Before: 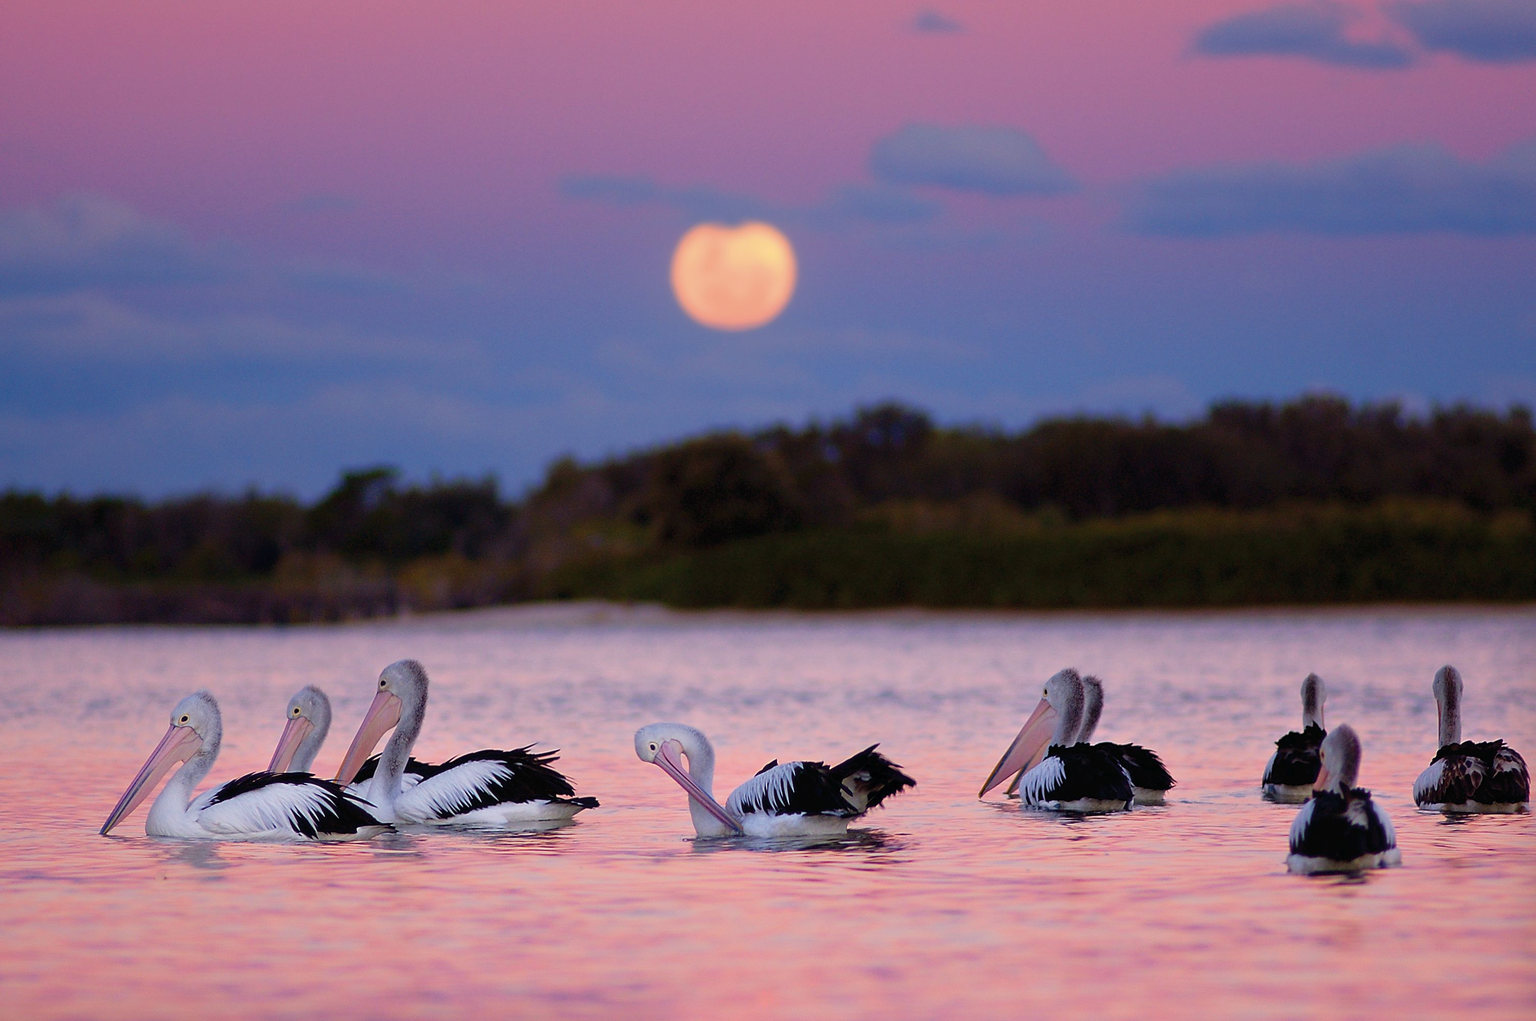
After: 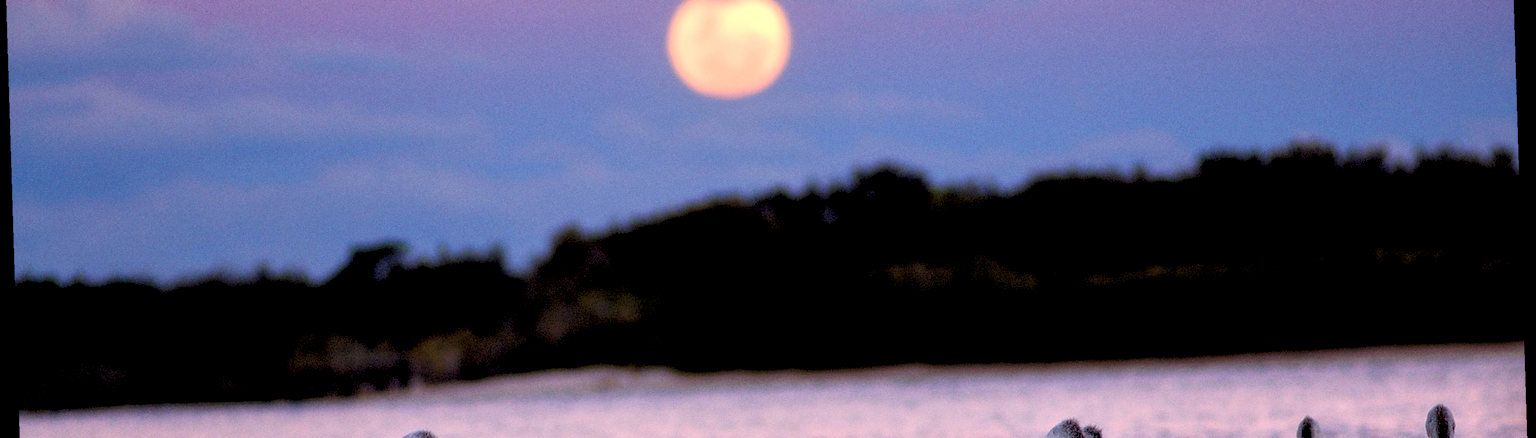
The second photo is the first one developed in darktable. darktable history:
crop and rotate: top 23.84%, bottom 34.294%
rgb levels: levels [[0.013, 0.434, 0.89], [0, 0.5, 1], [0, 0.5, 1]]
local contrast: highlights 25%, shadows 75%, midtone range 0.75
tone equalizer: -8 EV -0.417 EV, -7 EV -0.389 EV, -6 EV -0.333 EV, -5 EV -0.222 EV, -3 EV 0.222 EV, -2 EV 0.333 EV, -1 EV 0.389 EV, +0 EV 0.417 EV, edges refinement/feathering 500, mask exposure compensation -1.57 EV, preserve details no
rotate and perspective: rotation -1.77°, lens shift (horizontal) 0.004, automatic cropping off
grain: on, module defaults
